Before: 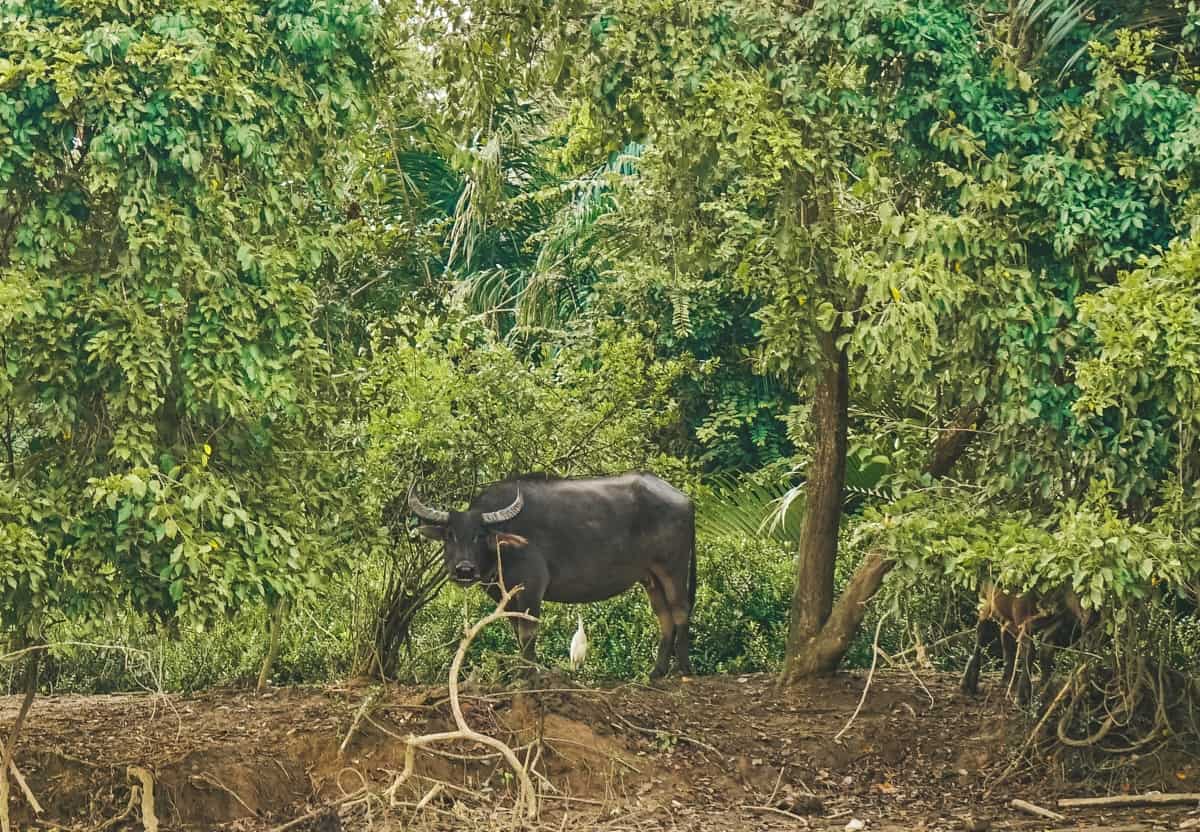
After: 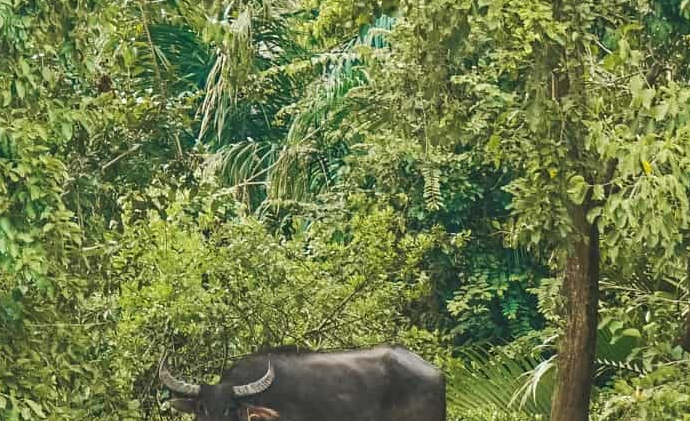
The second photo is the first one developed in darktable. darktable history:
crop: left 20.827%, top 15.296%, right 21.617%, bottom 34.1%
